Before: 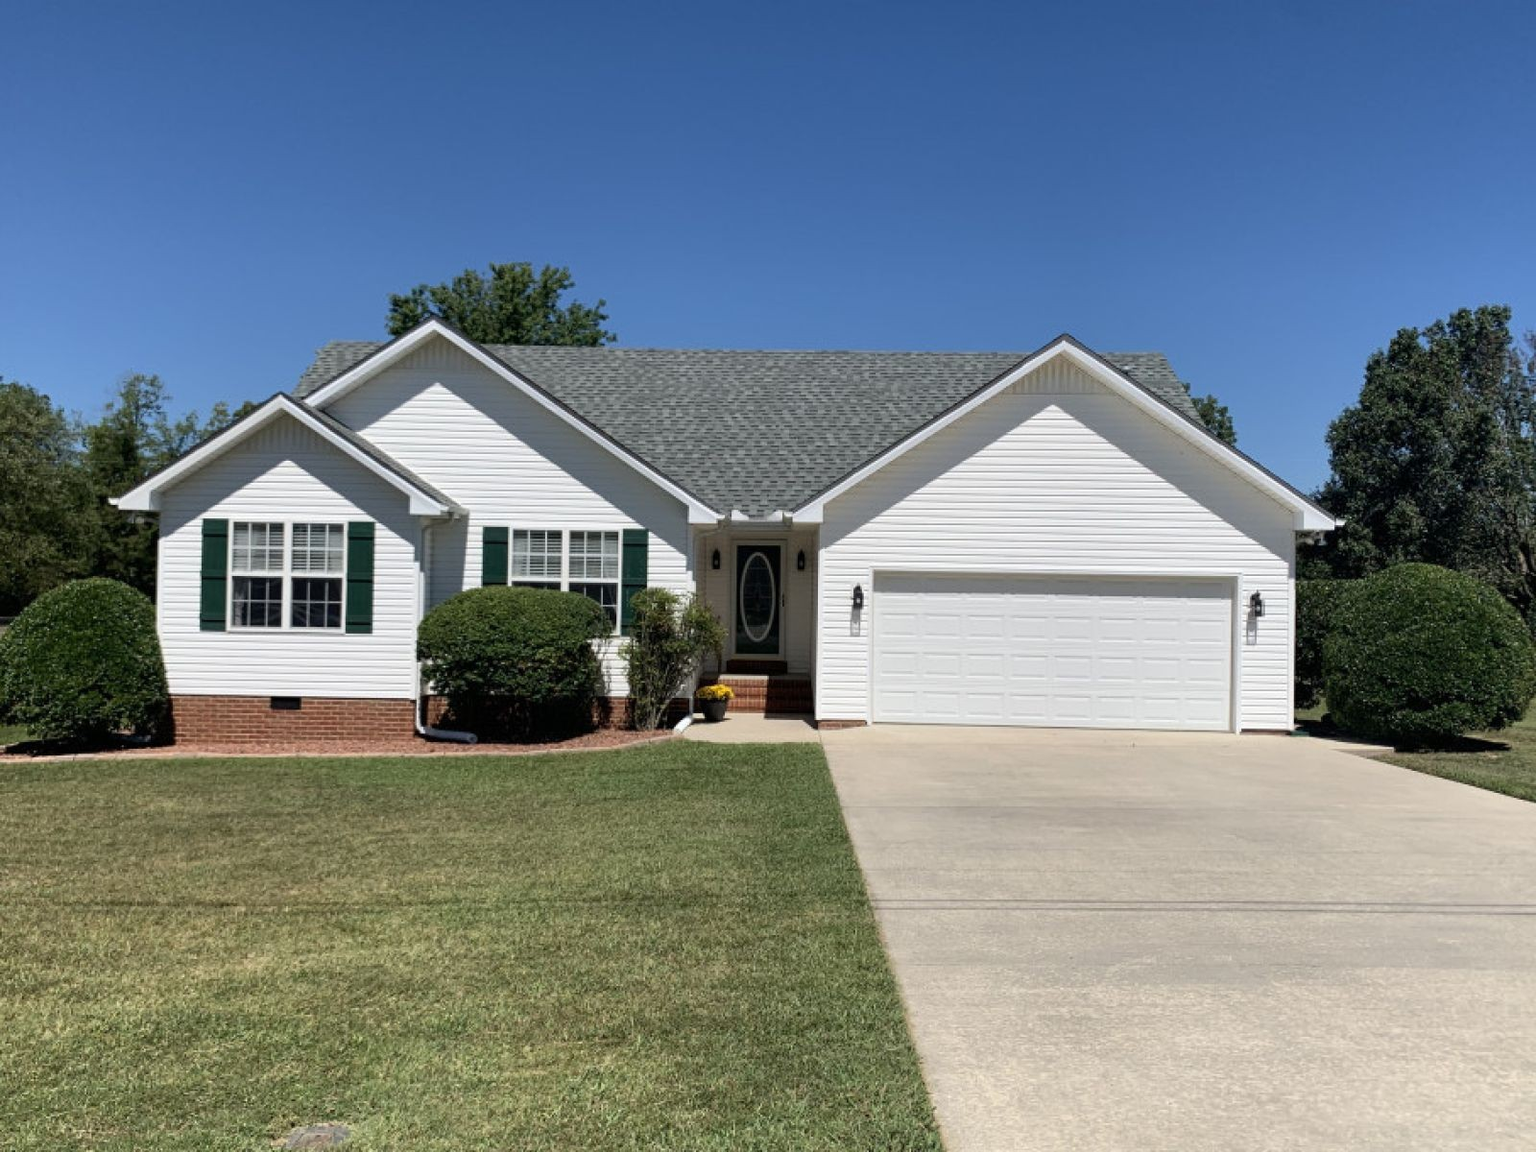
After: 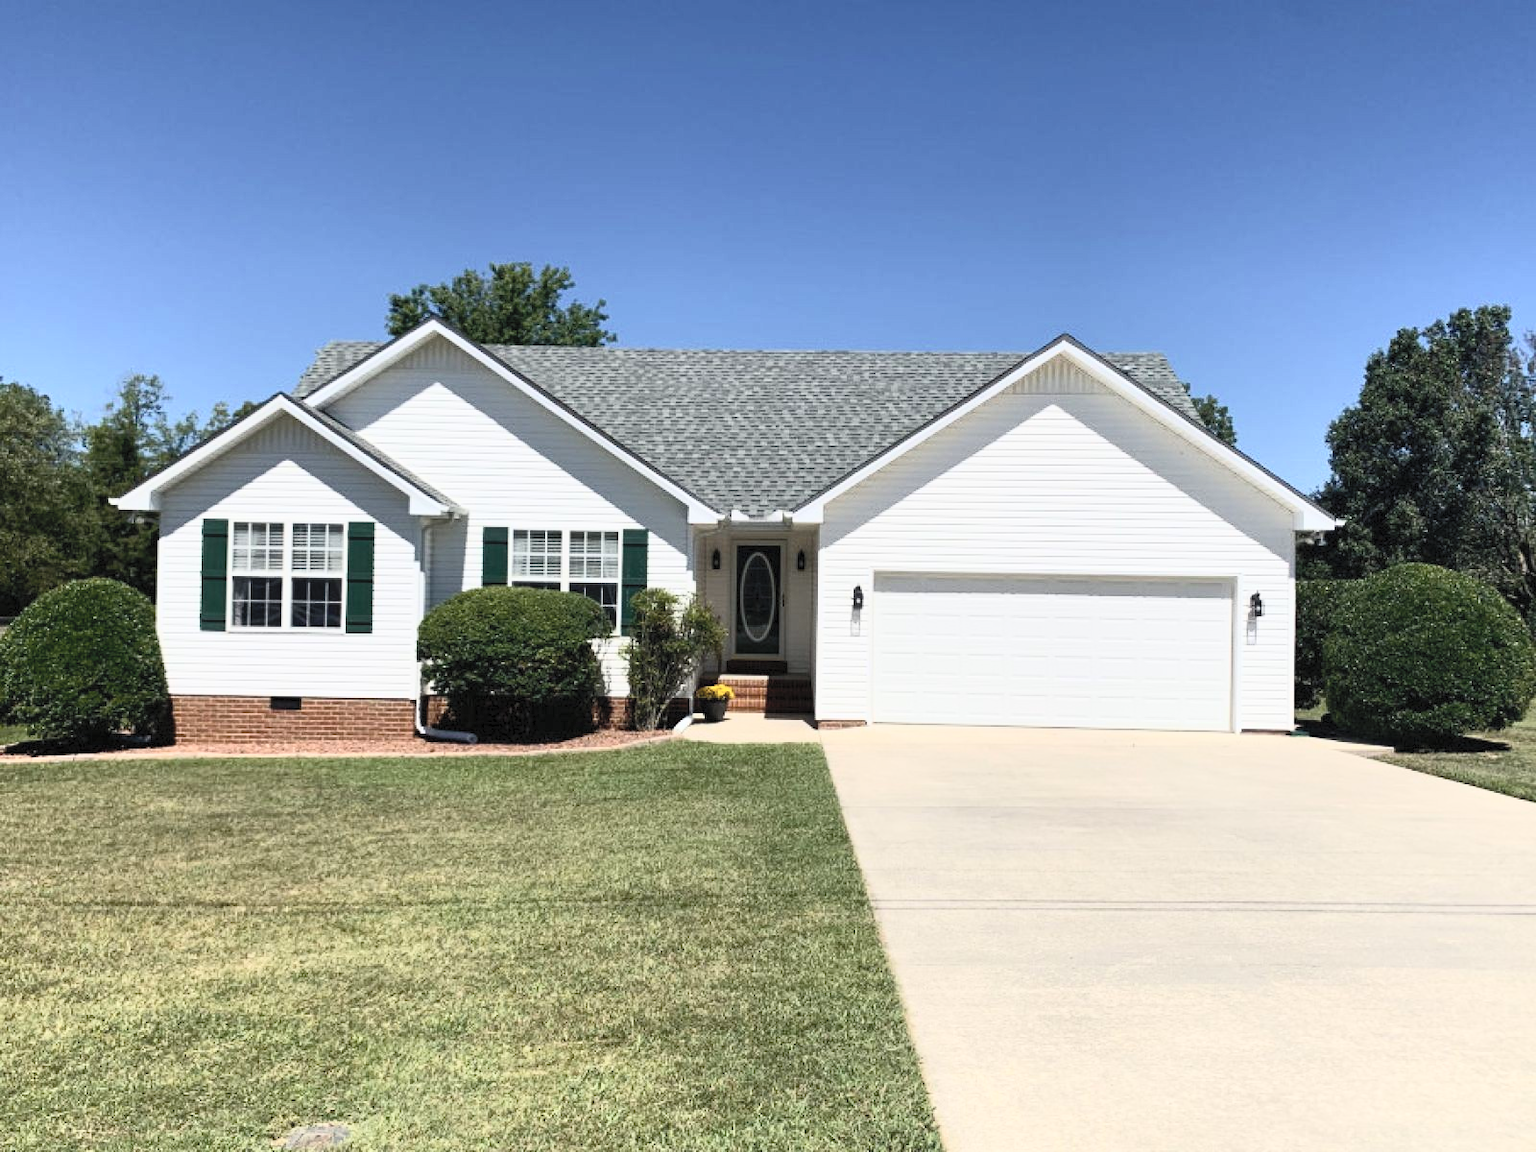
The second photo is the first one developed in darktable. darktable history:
color balance rgb: shadows lift › chroma 1.404%, shadows lift › hue 257.94°, global offset › hue 168.9°, linear chroma grading › global chroma 9.941%, perceptual saturation grading › global saturation 29.489%
exposure: exposure -0.249 EV, compensate highlight preservation false
contrast brightness saturation: contrast 0.448, brightness 0.552, saturation -0.201
